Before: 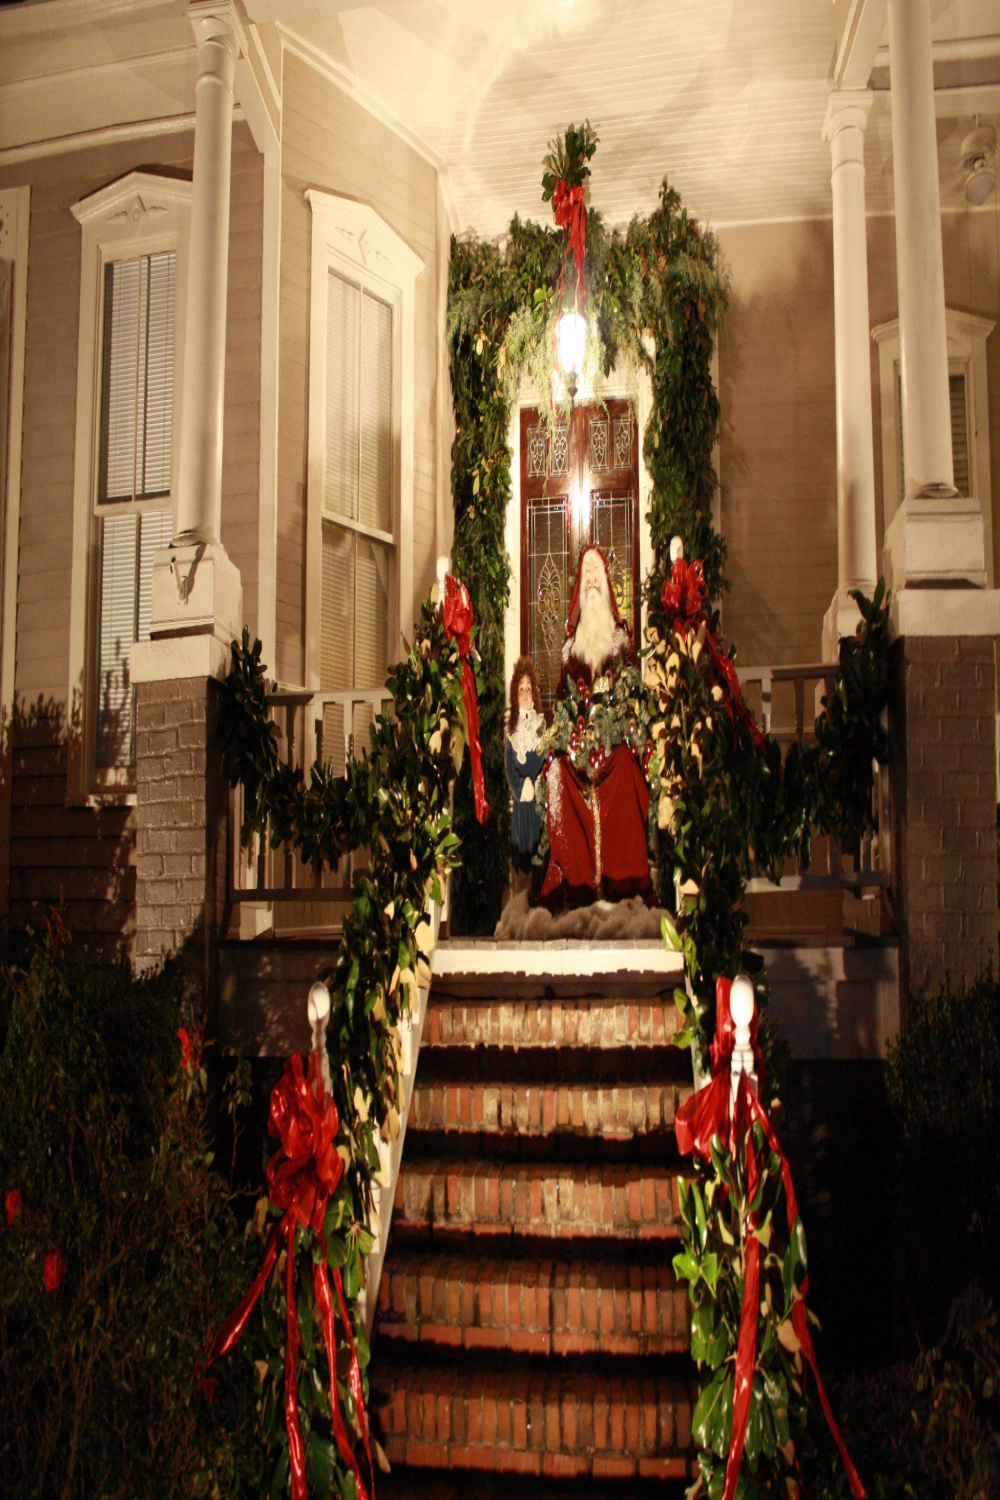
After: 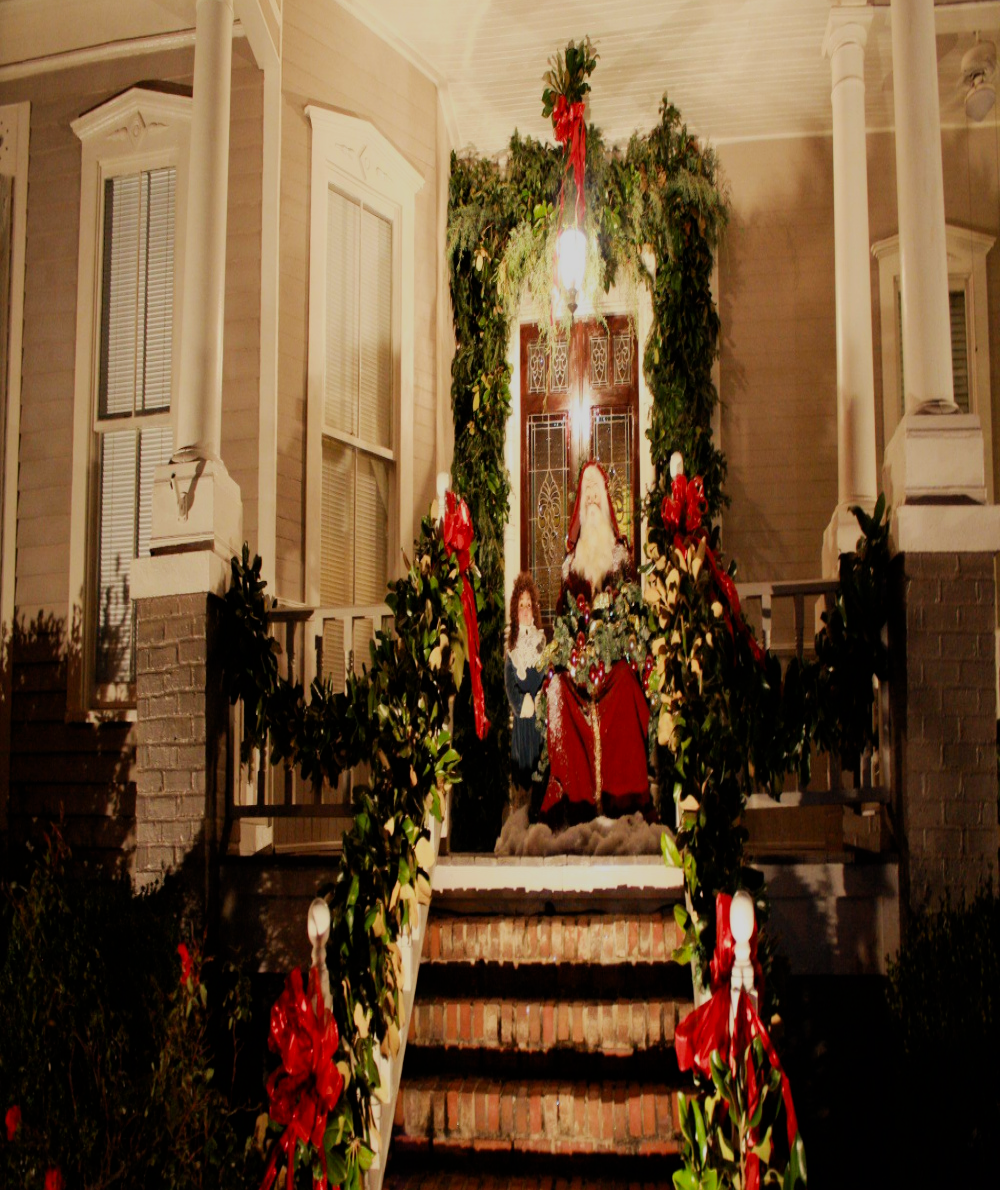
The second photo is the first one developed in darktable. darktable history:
color correction: highlights b* -0.014, saturation 1.12
filmic rgb: black relative exposure -7.65 EV, white relative exposure 4.56 EV, hardness 3.61
crop and rotate: top 5.665%, bottom 14.997%
